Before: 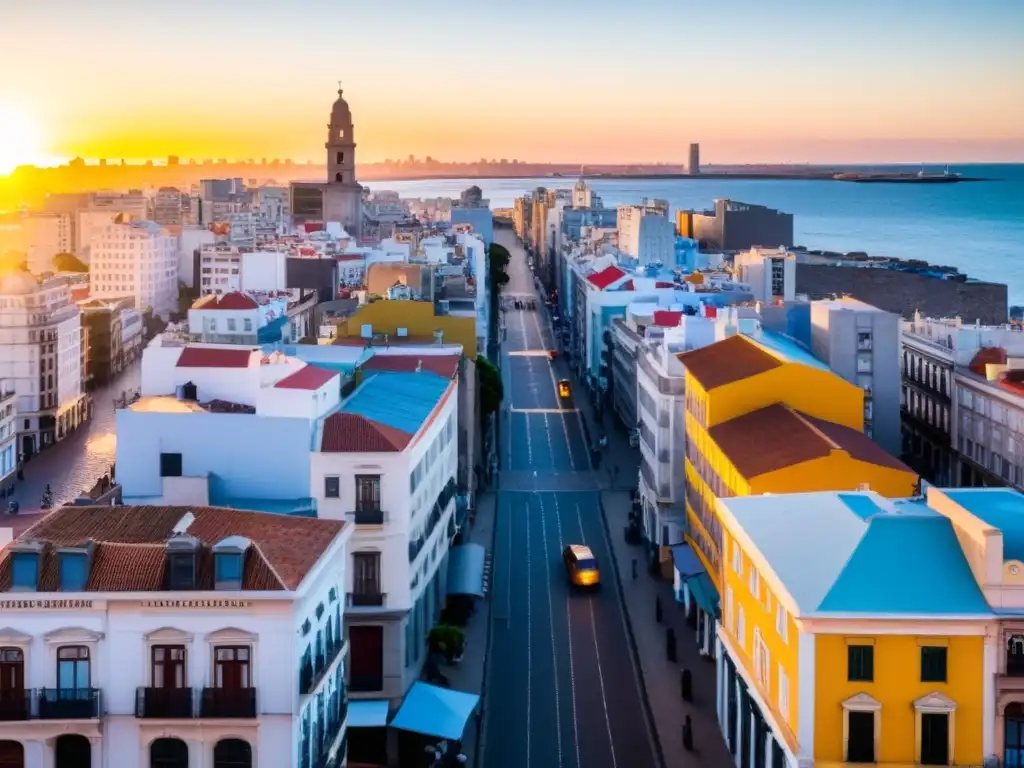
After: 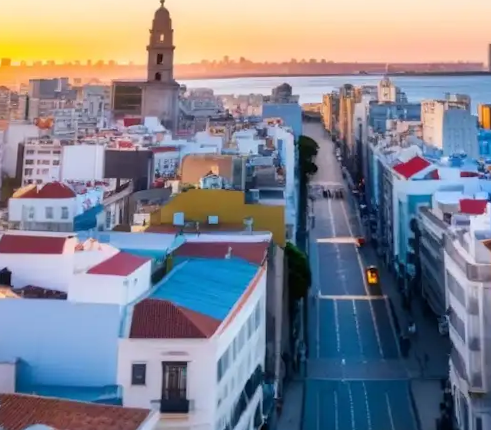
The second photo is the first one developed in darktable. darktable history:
rotate and perspective: rotation 0.128°, lens shift (vertical) -0.181, lens shift (horizontal) -0.044, shear 0.001, automatic cropping off
crop: left 20.248%, top 10.86%, right 35.675%, bottom 34.321%
